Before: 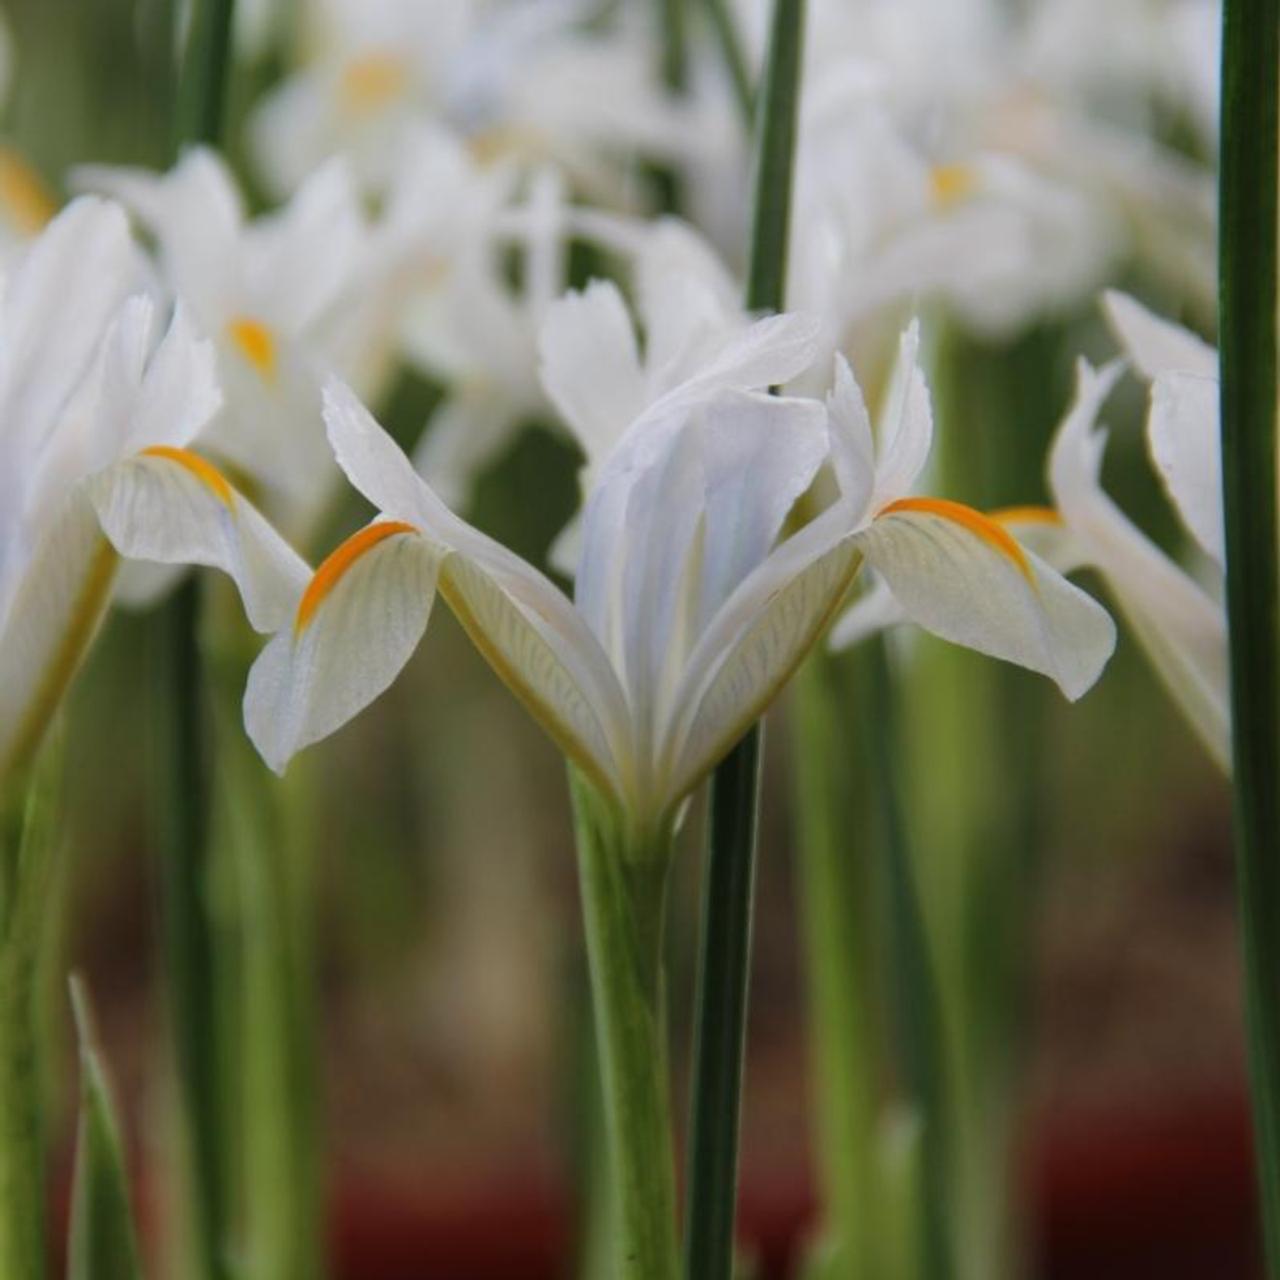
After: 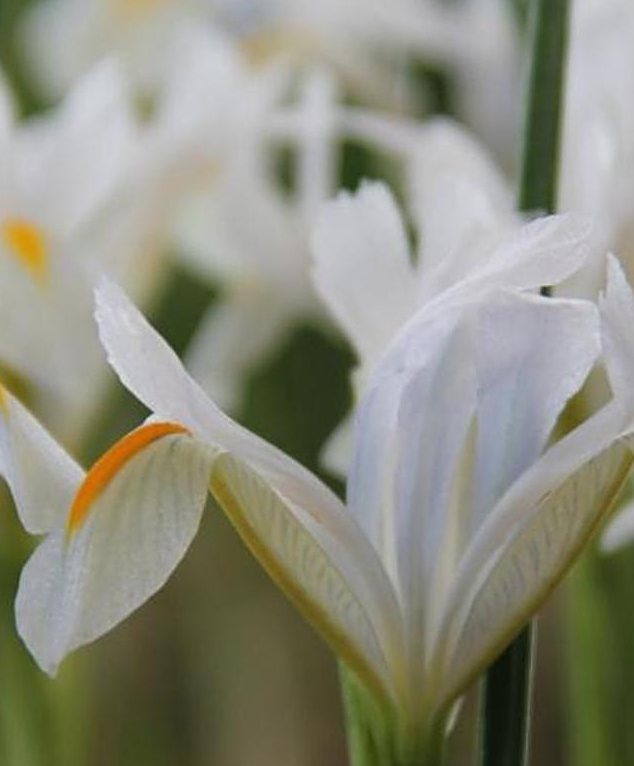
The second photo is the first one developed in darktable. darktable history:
crop: left 17.823%, top 7.786%, right 32.624%, bottom 32.319%
sharpen: on, module defaults
